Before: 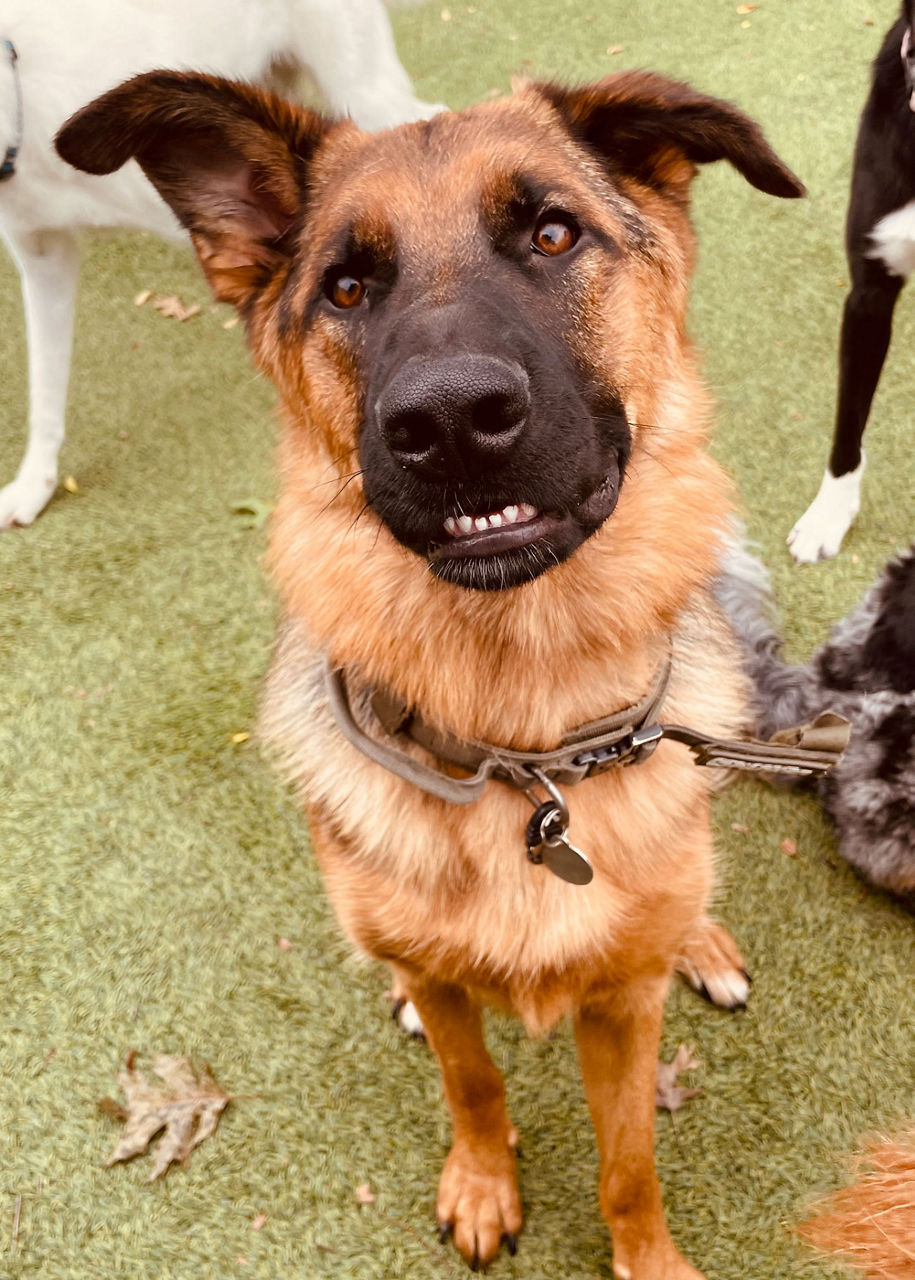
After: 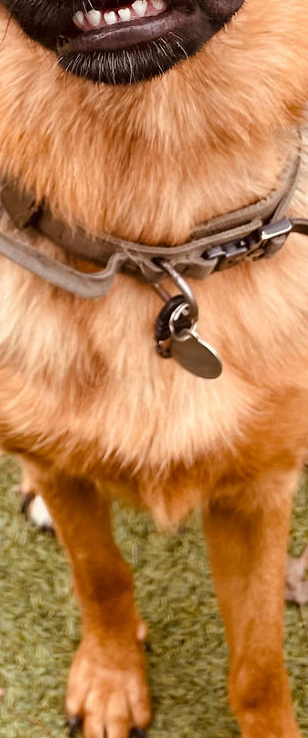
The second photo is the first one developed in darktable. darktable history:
exposure: compensate highlight preservation false
crop: left 40.639%, top 39.587%, right 25.61%, bottom 2.711%
